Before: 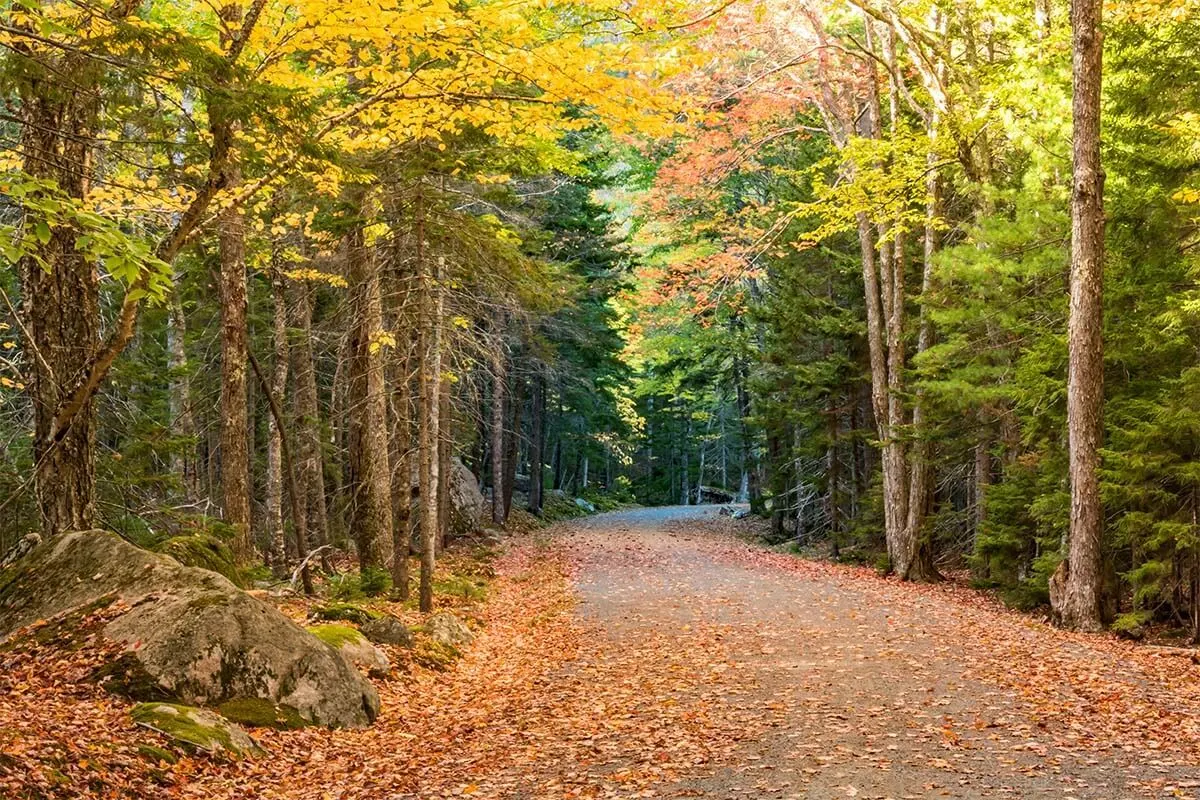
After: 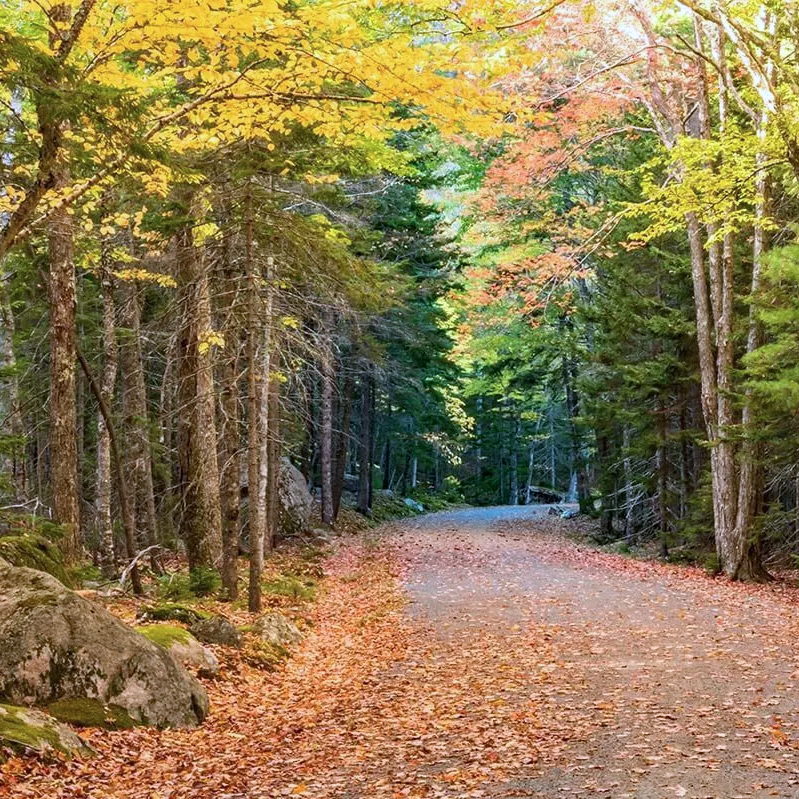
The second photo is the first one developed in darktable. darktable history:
color calibration: illuminant as shot in camera, x 0.37, y 0.382, temperature 4313.32 K
crop and rotate: left 14.292%, right 19.041%
